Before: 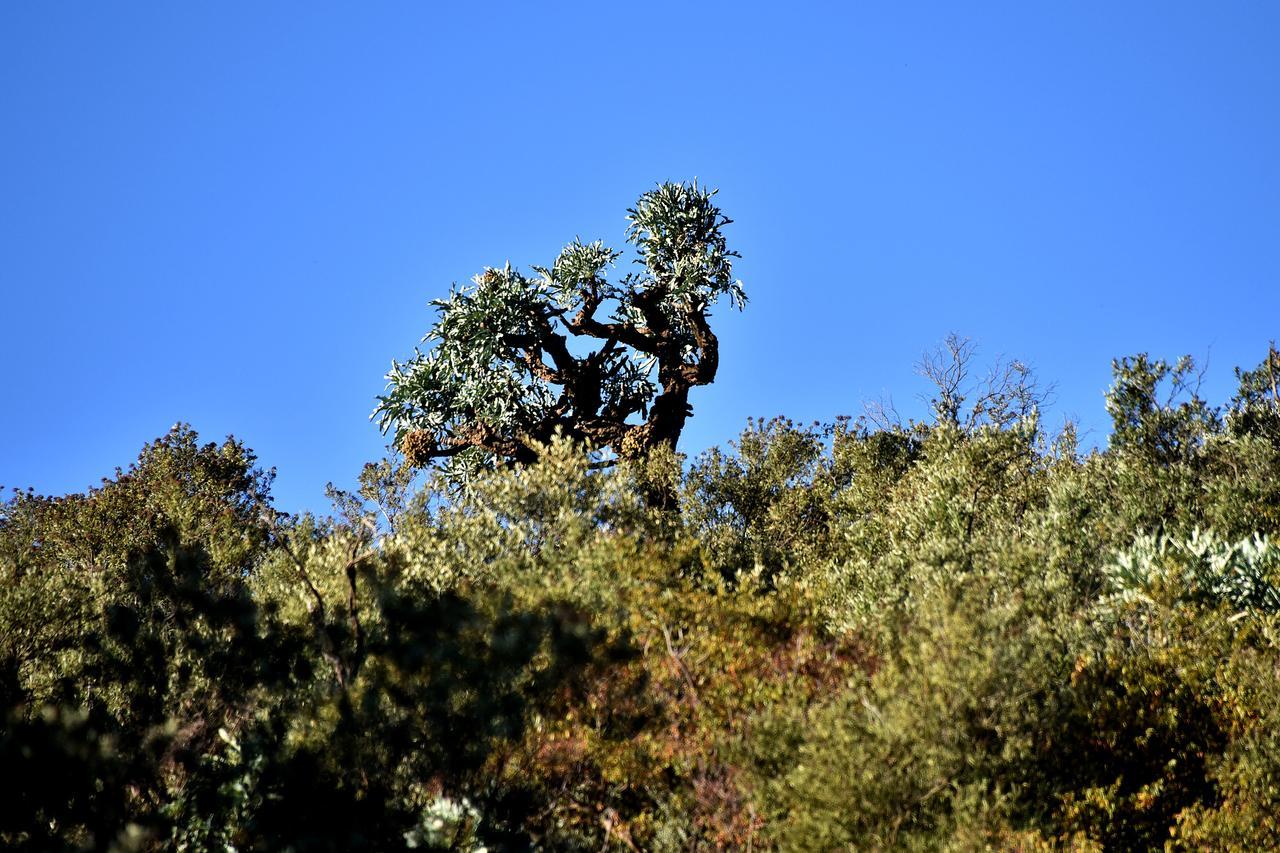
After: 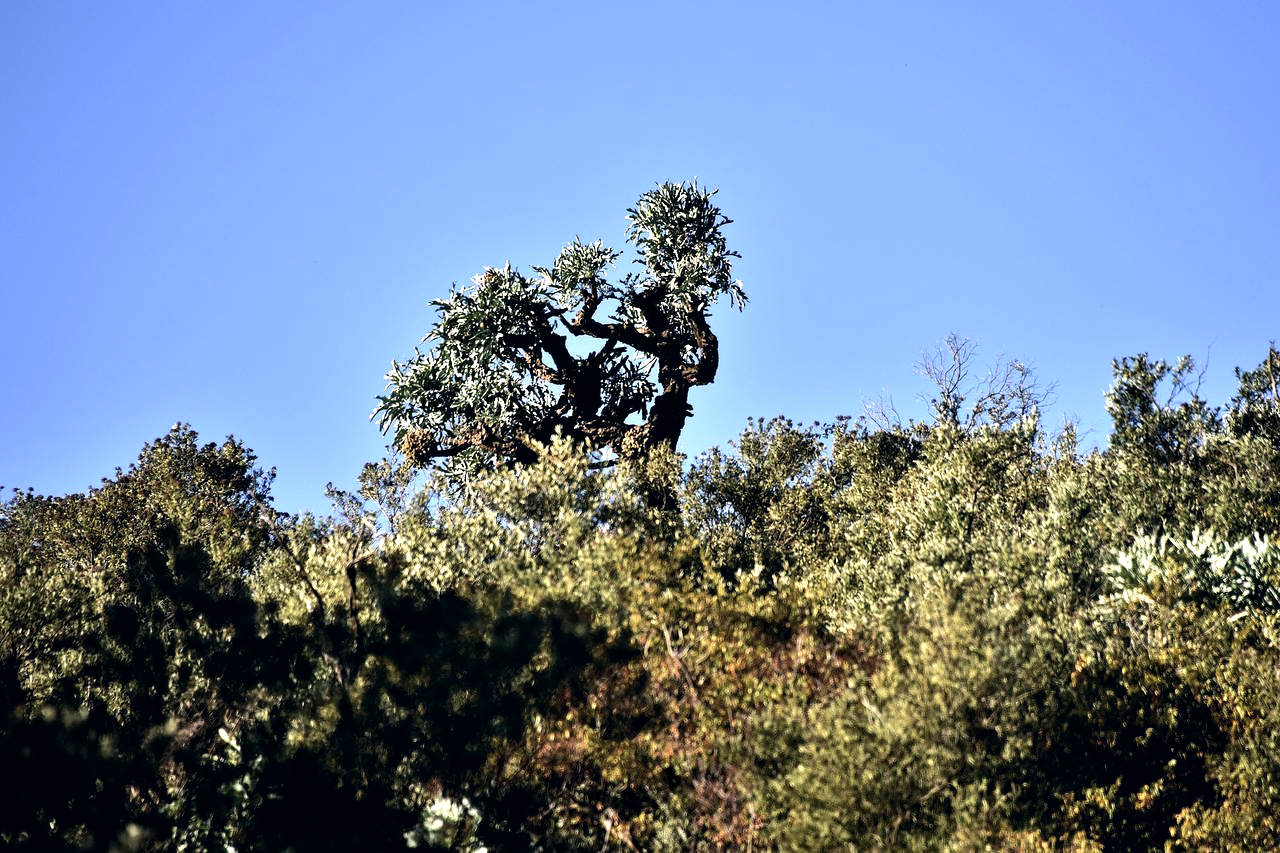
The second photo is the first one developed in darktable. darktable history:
tone equalizer: -8 EV -0.769 EV, -7 EV -0.732 EV, -6 EV -0.607 EV, -5 EV -0.38 EV, -3 EV 0.369 EV, -2 EV 0.6 EV, -1 EV 0.687 EV, +0 EV 0.762 EV, edges refinement/feathering 500, mask exposure compensation -1.57 EV, preserve details no
contrast equalizer: octaves 7, y [[0.502, 0.505, 0.512, 0.529, 0.564, 0.588], [0.5 ×6], [0.502, 0.505, 0.512, 0.529, 0.564, 0.588], [0, 0.001, 0.001, 0.004, 0.008, 0.011], [0, 0.001, 0.001, 0.004, 0.008, 0.011]], mix 0.306
color correction: highlights a* 2.76, highlights b* 5, shadows a* -2.14, shadows b* -4.85, saturation 0.792
